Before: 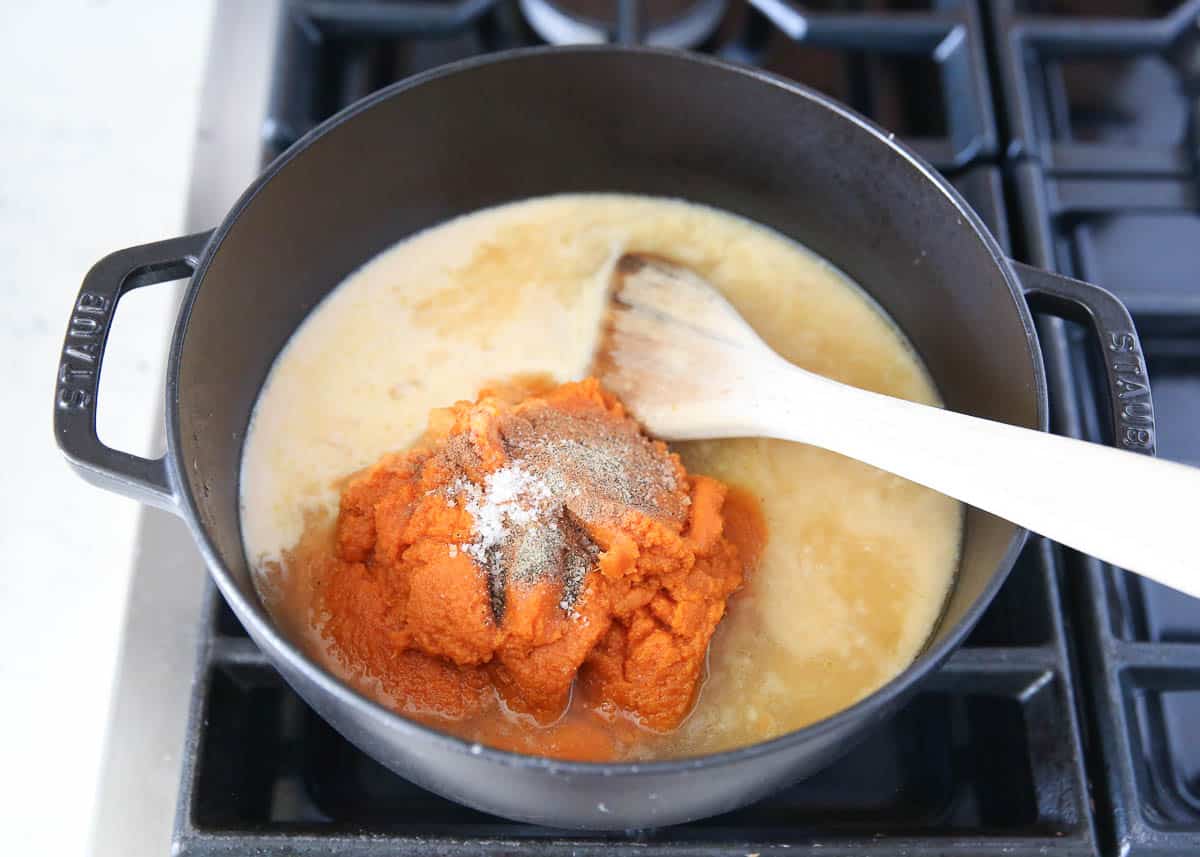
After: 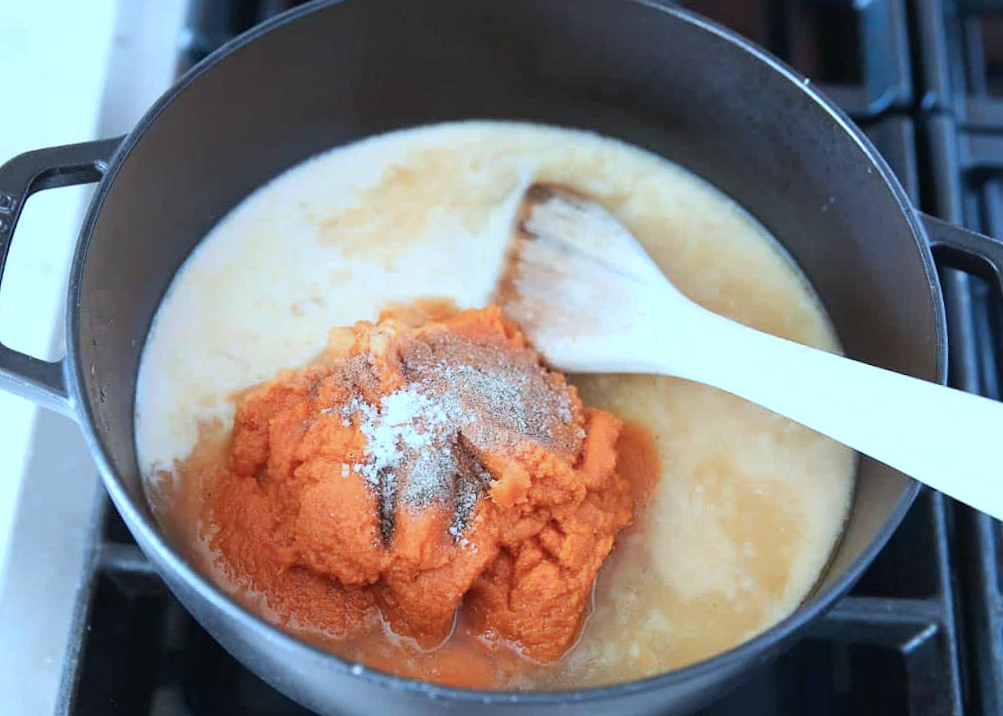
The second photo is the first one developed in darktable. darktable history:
crop and rotate: angle -3.27°, left 5.211%, top 5.211%, right 4.607%, bottom 4.607%
color correction: highlights a* -9.35, highlights b* -23.15
